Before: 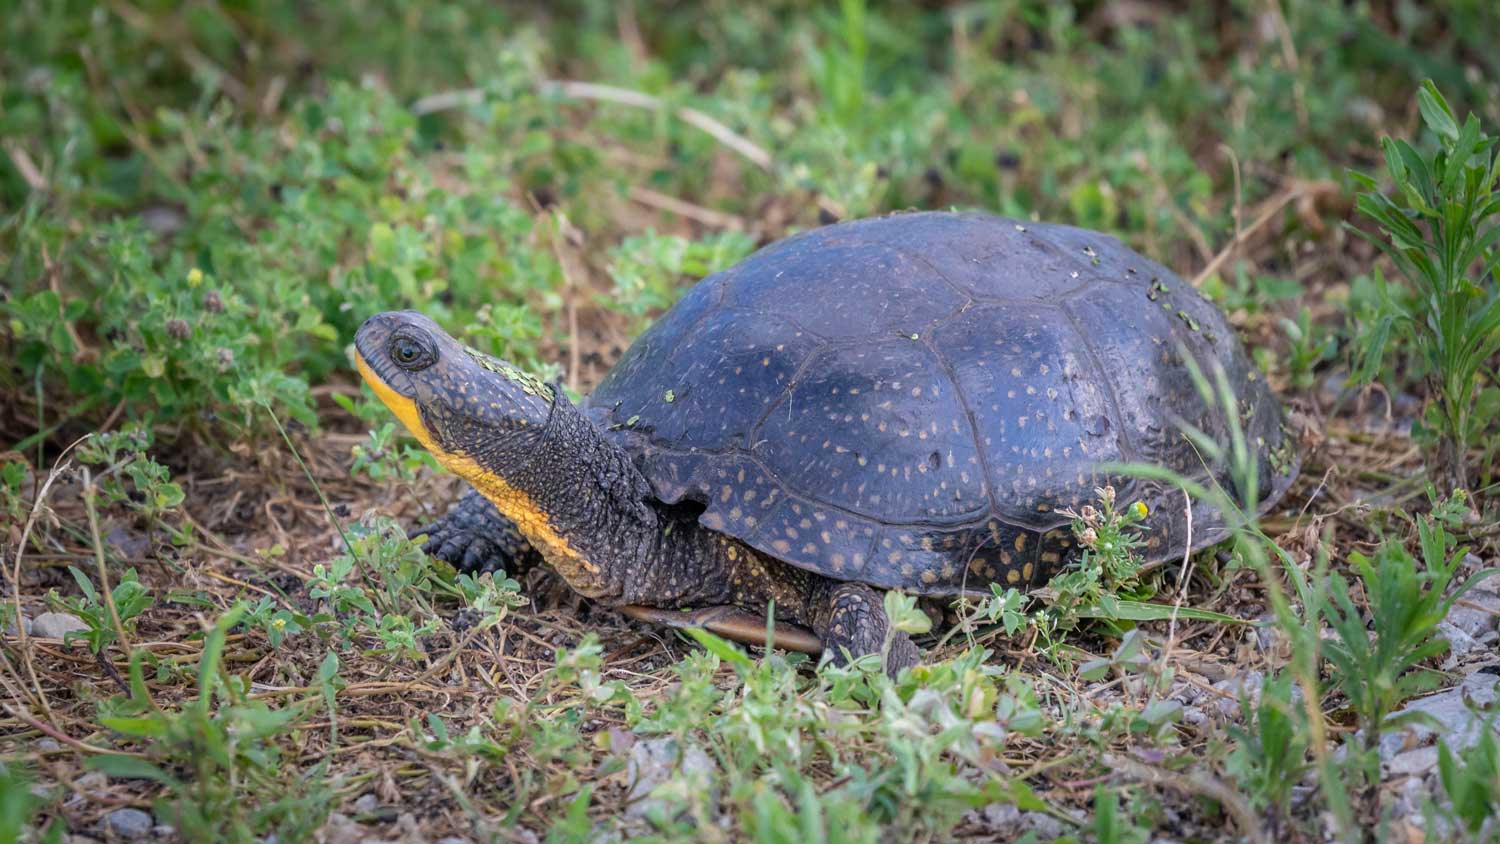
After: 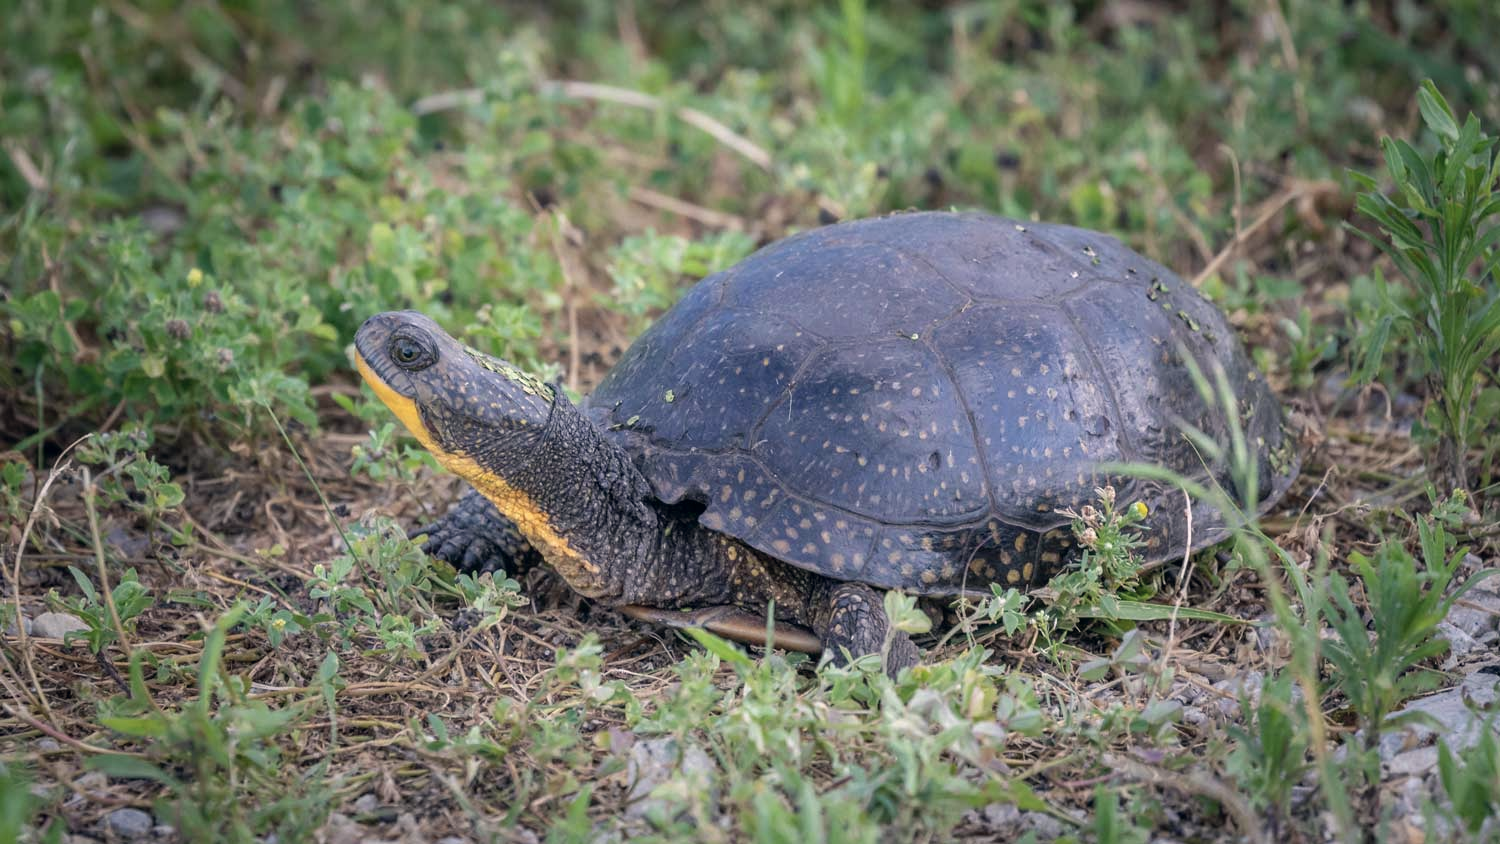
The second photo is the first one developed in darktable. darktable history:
color correction: highlights a* 2.88, highlights b* 5.02, shadows a* -2.1, shadows b* -4.91, saturation 0.776
